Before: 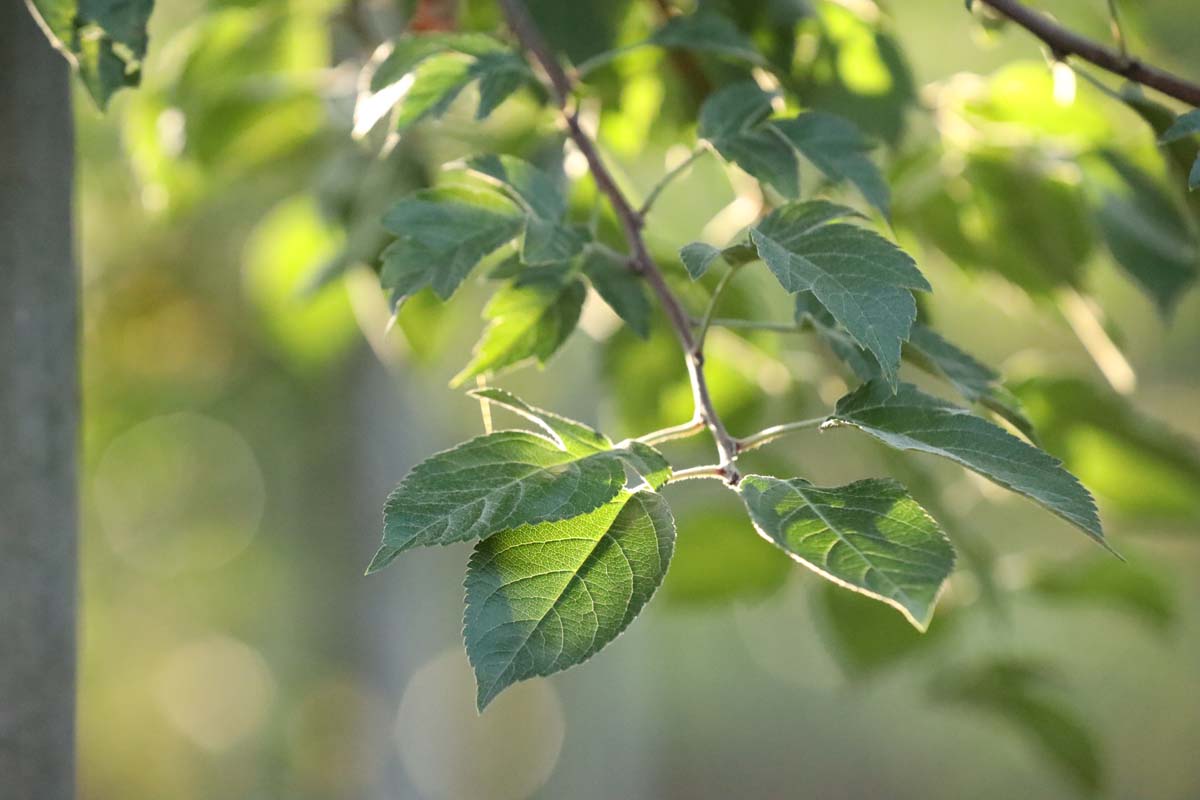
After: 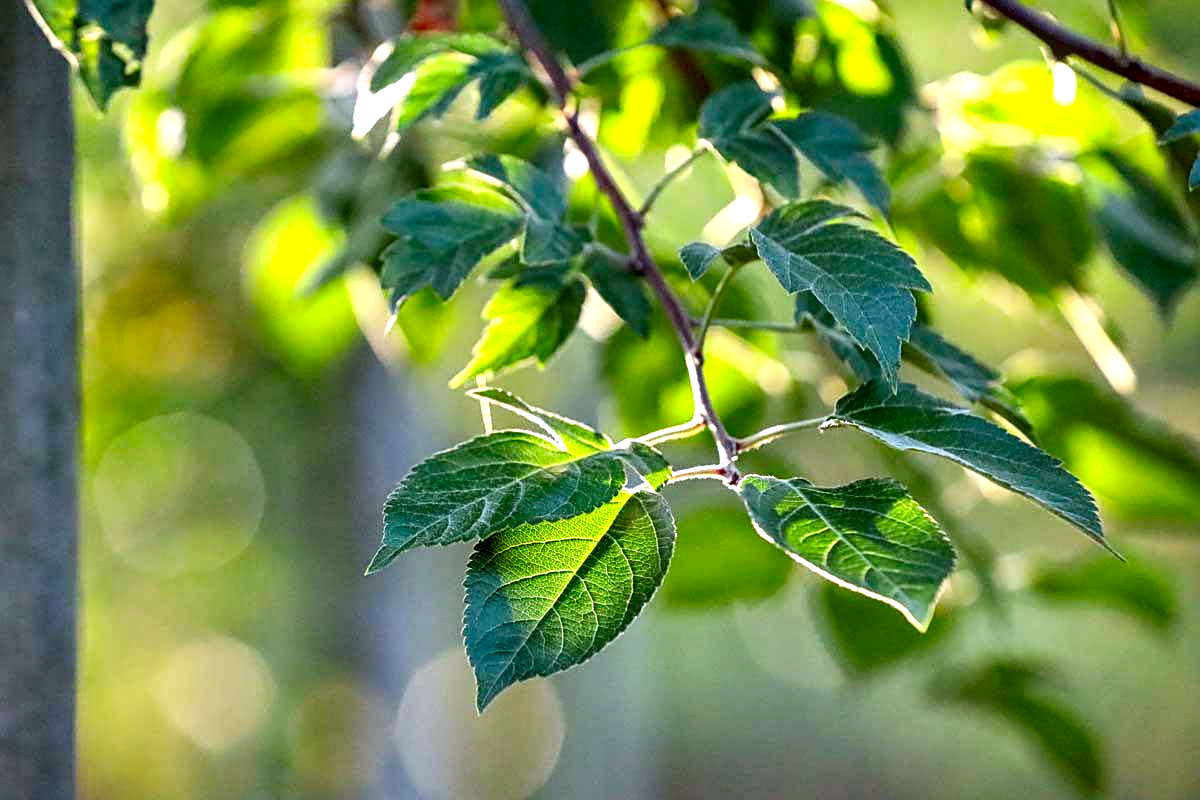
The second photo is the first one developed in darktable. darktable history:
exposure: black level correction 0.009, exposure 0.016 EV, compensate highlight preservation false
color calibration: illuminant as shot in camera, x 0.358, y 0.373, temperature 4628.91 K
sharpen: on, module defaults
tone equalizer: edges refinement/feathering 500, mask exposure compensation -1.57 EV, preserve details no
contrast brightness saturation: saturation 0.515
contrast equalizer: octaves 7, y [[0.6 ×6], [0.55 ×6], [0 ×6], [0 ×6], [0 ×6]]
shadows and highlights: soften with gaussian
local contrast: detail 130%
